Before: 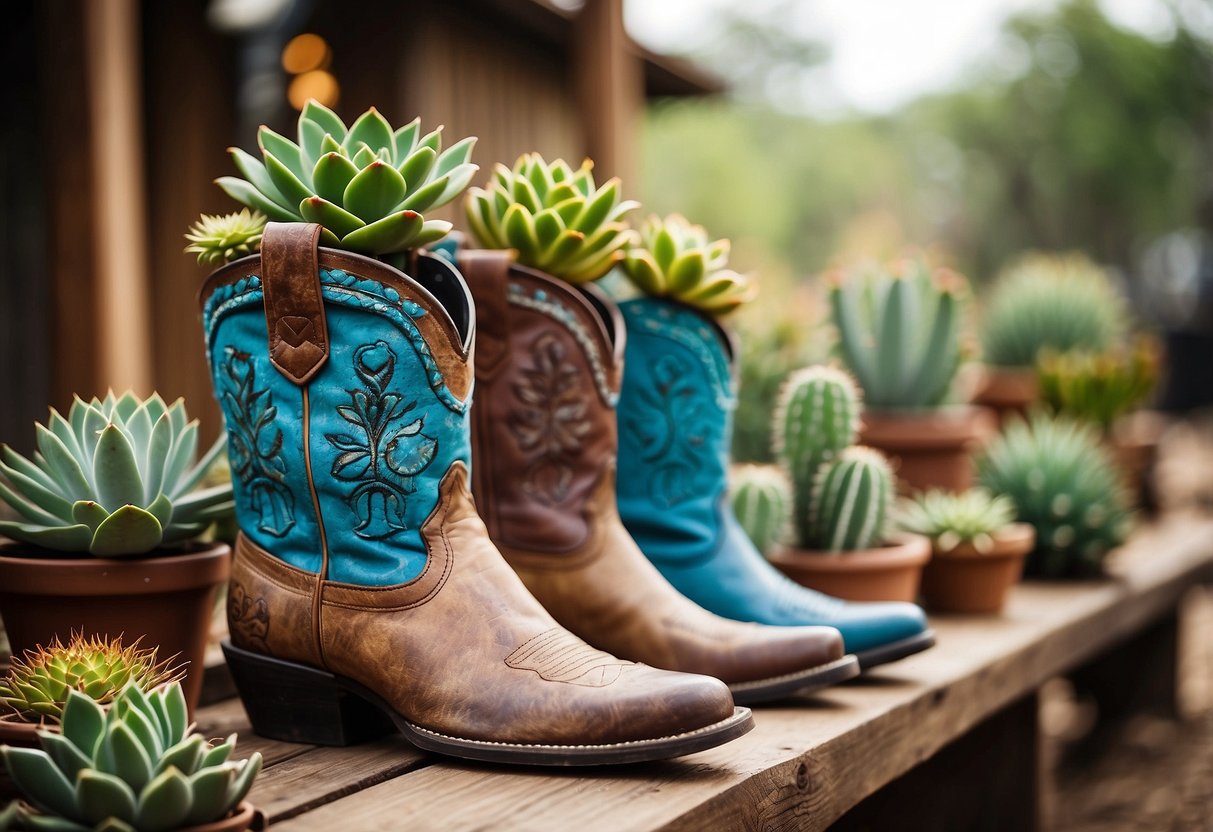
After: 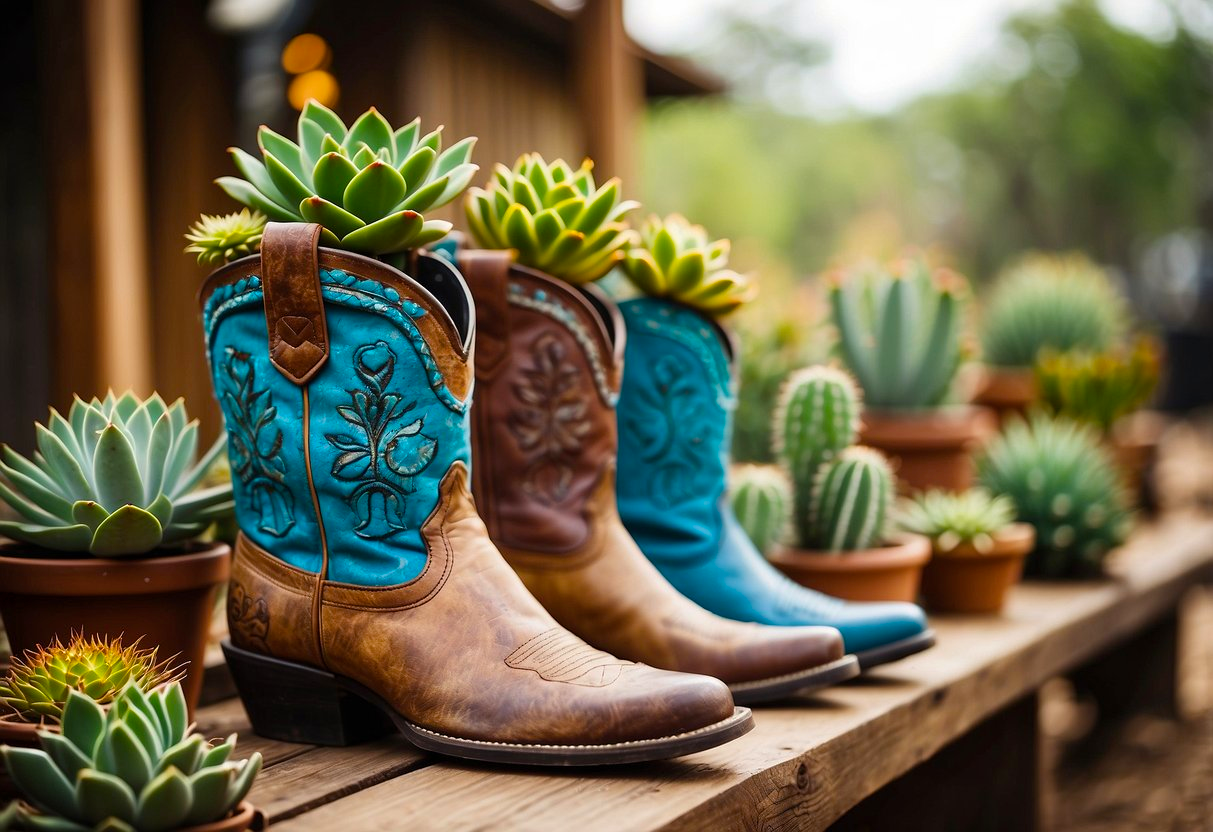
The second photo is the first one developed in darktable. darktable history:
color balance rgb: power › hue 73.83°, perceptual saturation grading › global saturation 25.807%, global vibrance 10.701%
exposure: compensate highlight preservation false
